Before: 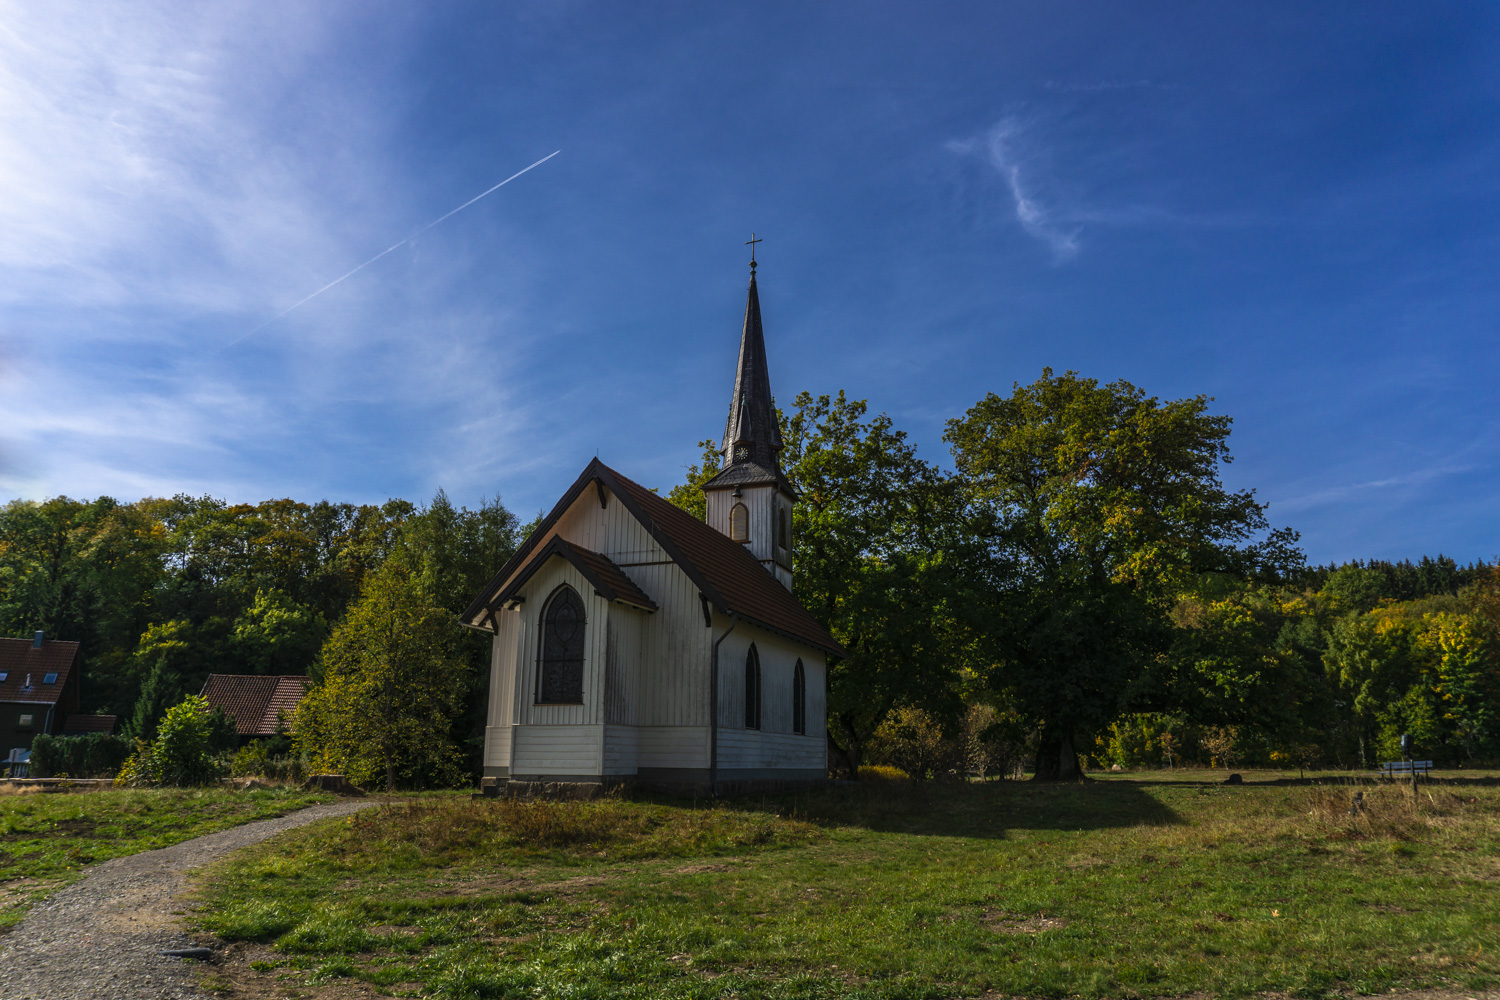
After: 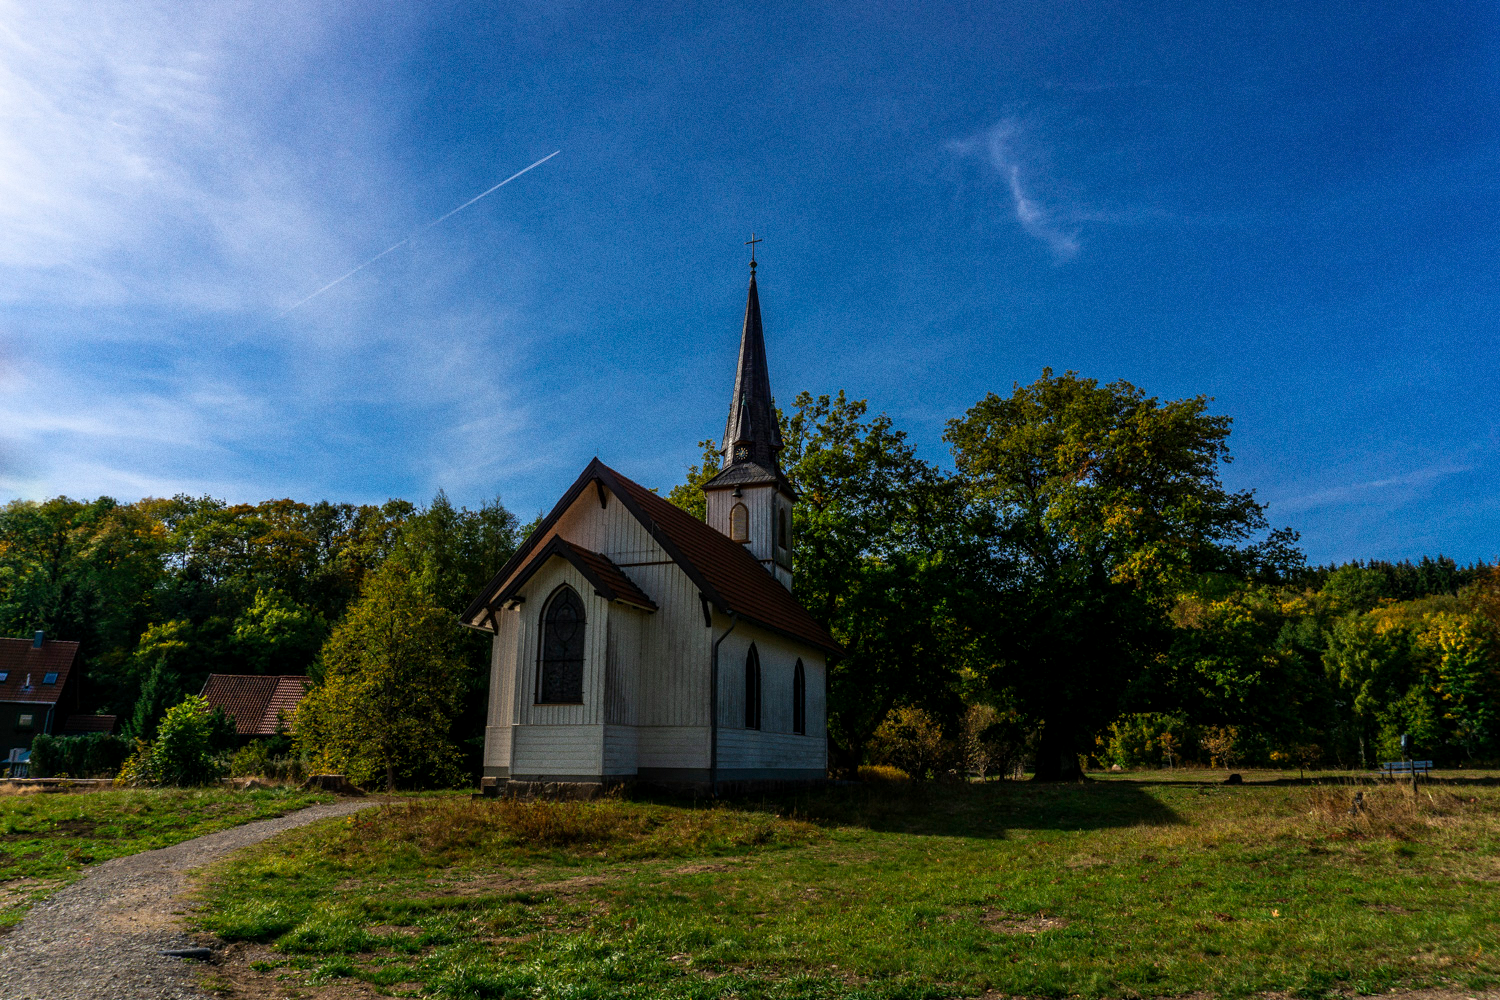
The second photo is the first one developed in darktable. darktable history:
color balance: mode lift, gamma, gain (sRGB), lift [0.97, 1, 1, 1], gamma [1.03, 1, 1, 1]
grain: coarseness 0.09 ISO
